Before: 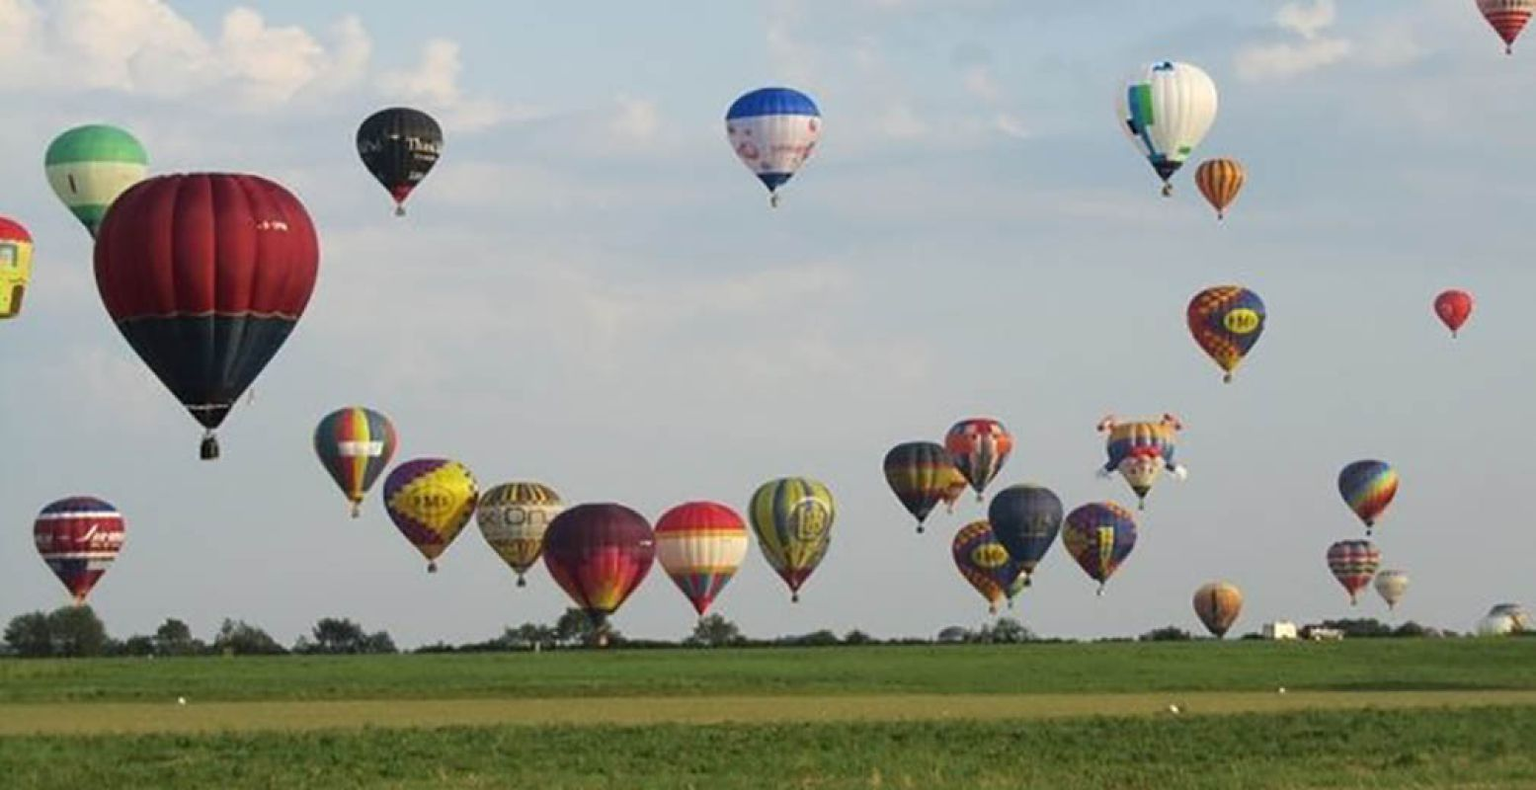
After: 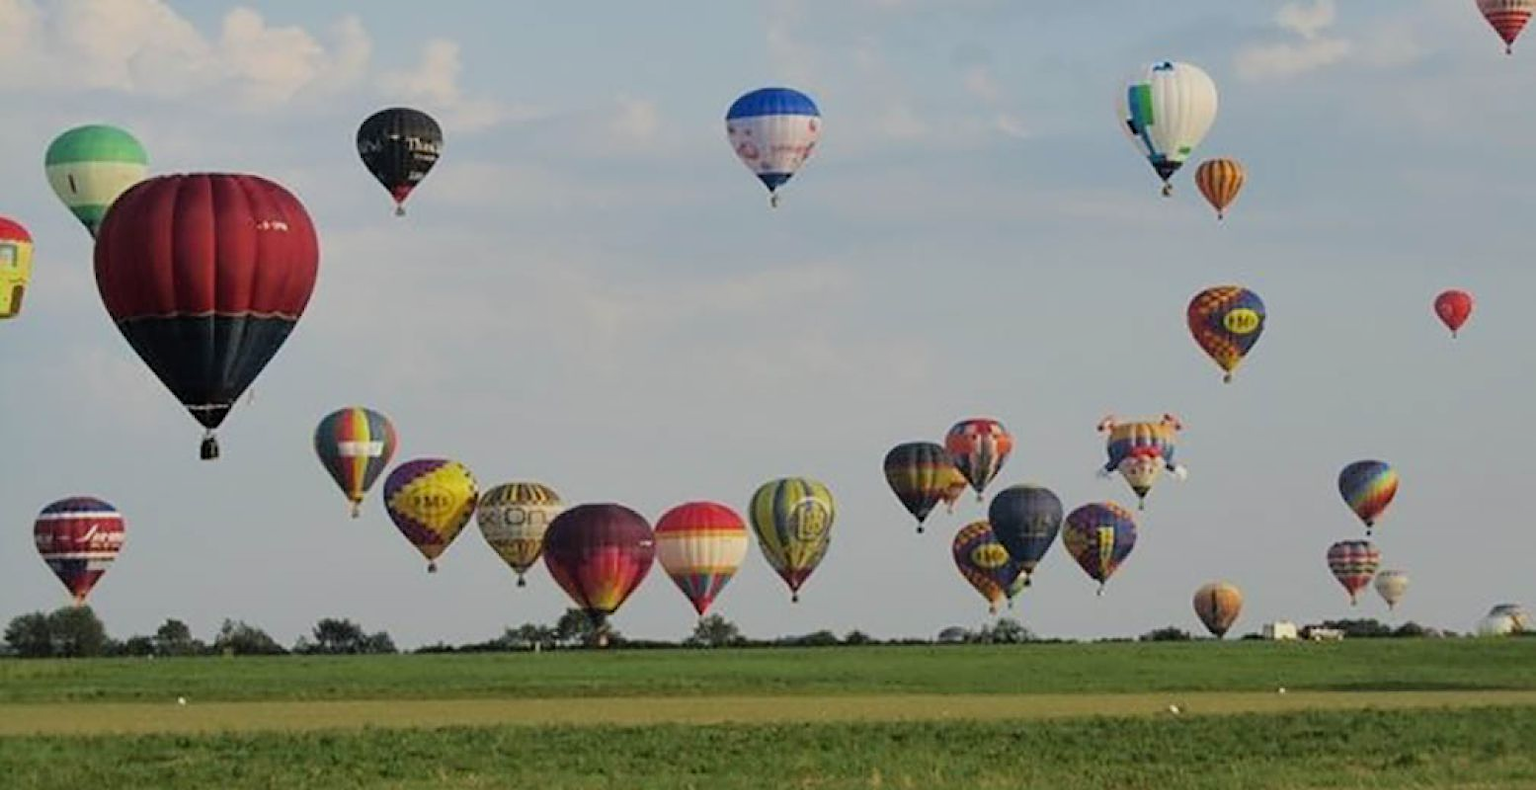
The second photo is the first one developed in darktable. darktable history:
sharpen: amount 0.213
shadows and highlights: shadows 21.03, highlights -35.44, soften with gaussian
filmic rgb: black relative exposure -8.03 EV, white relative exposure 4.01 EV, hardness 4.13, contrast 0.932, color science v6 (2022)
